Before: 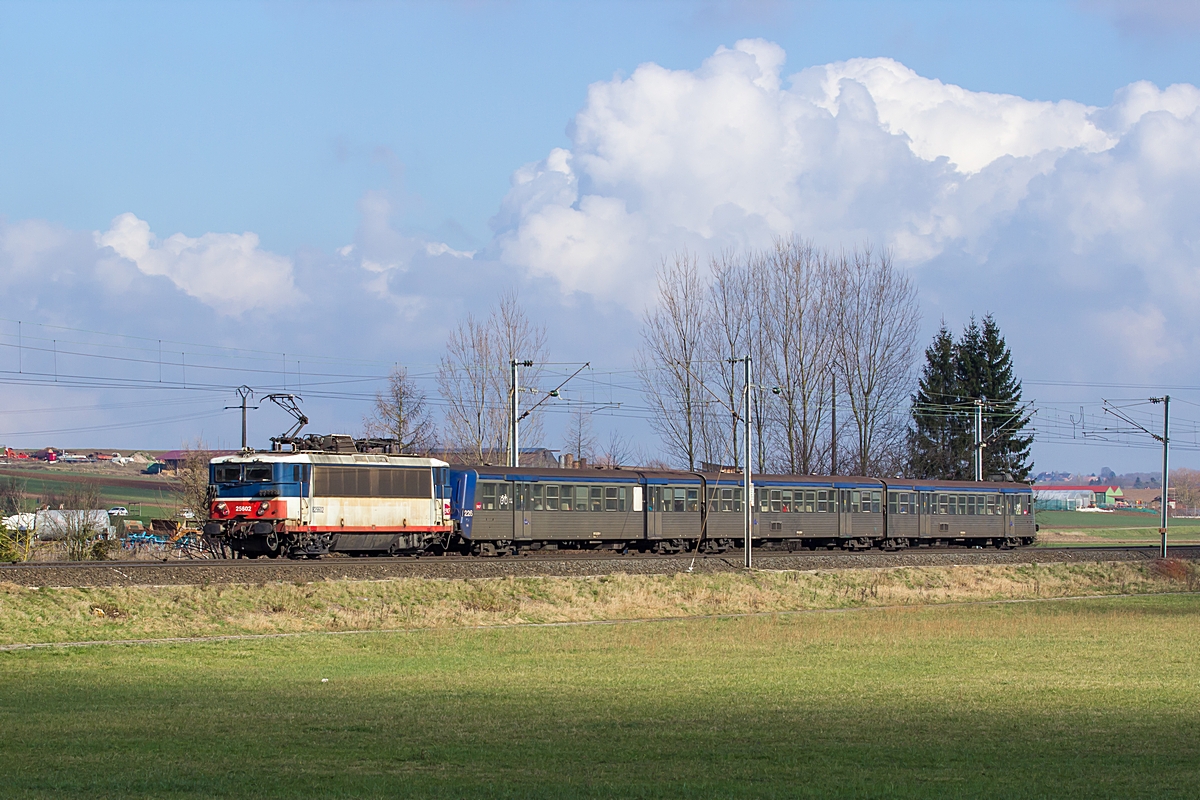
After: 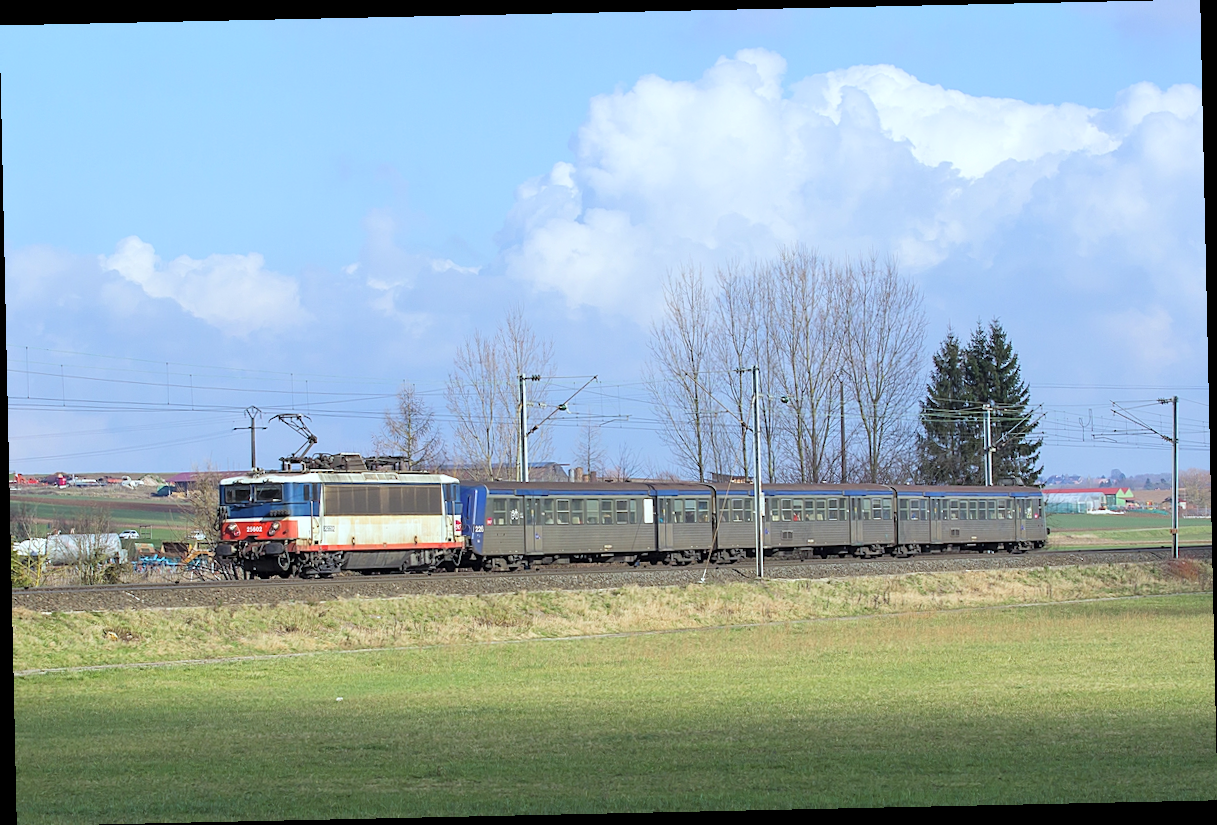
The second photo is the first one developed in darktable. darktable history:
exposure: exposure 0.127 EV, compensate highlight preservation false
contrast brightness saturation: brightness 0.15
white balance: red 0.925, blue 1.046
rotate and perspective: rotation -1.24°, automatic cropping off
tone equalizer: on, module defaults
